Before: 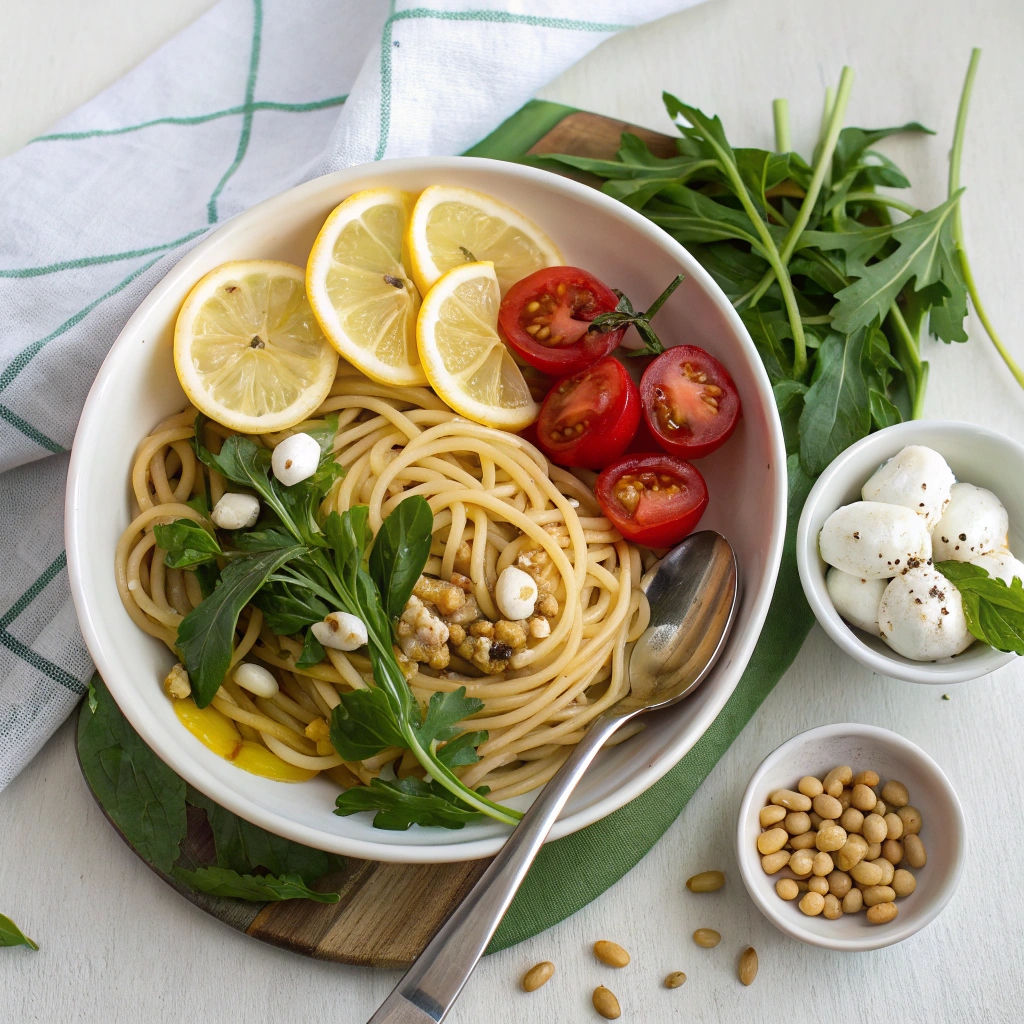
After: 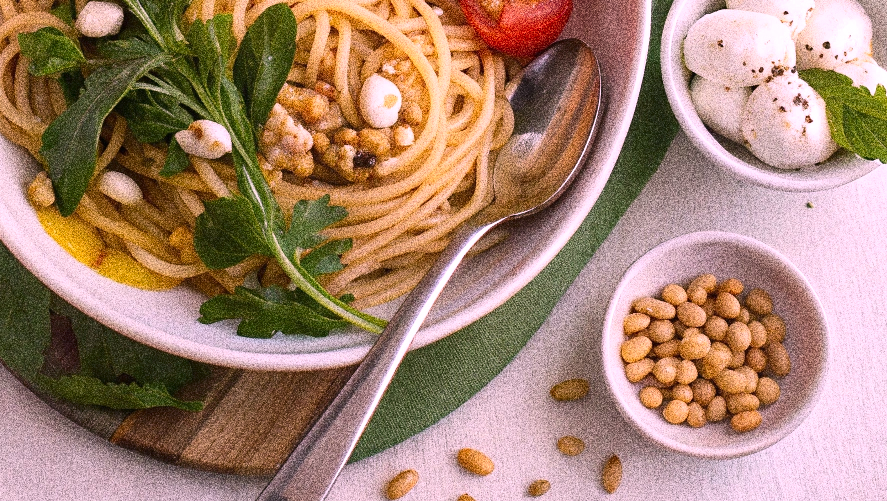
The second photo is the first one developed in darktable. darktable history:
grain: coarseness 30.02 ISO, strength 100%
white balance: red 1.188, blue 1.11
crop and rotate: left 13.306%, top 48.129%, bottom 2.928%
